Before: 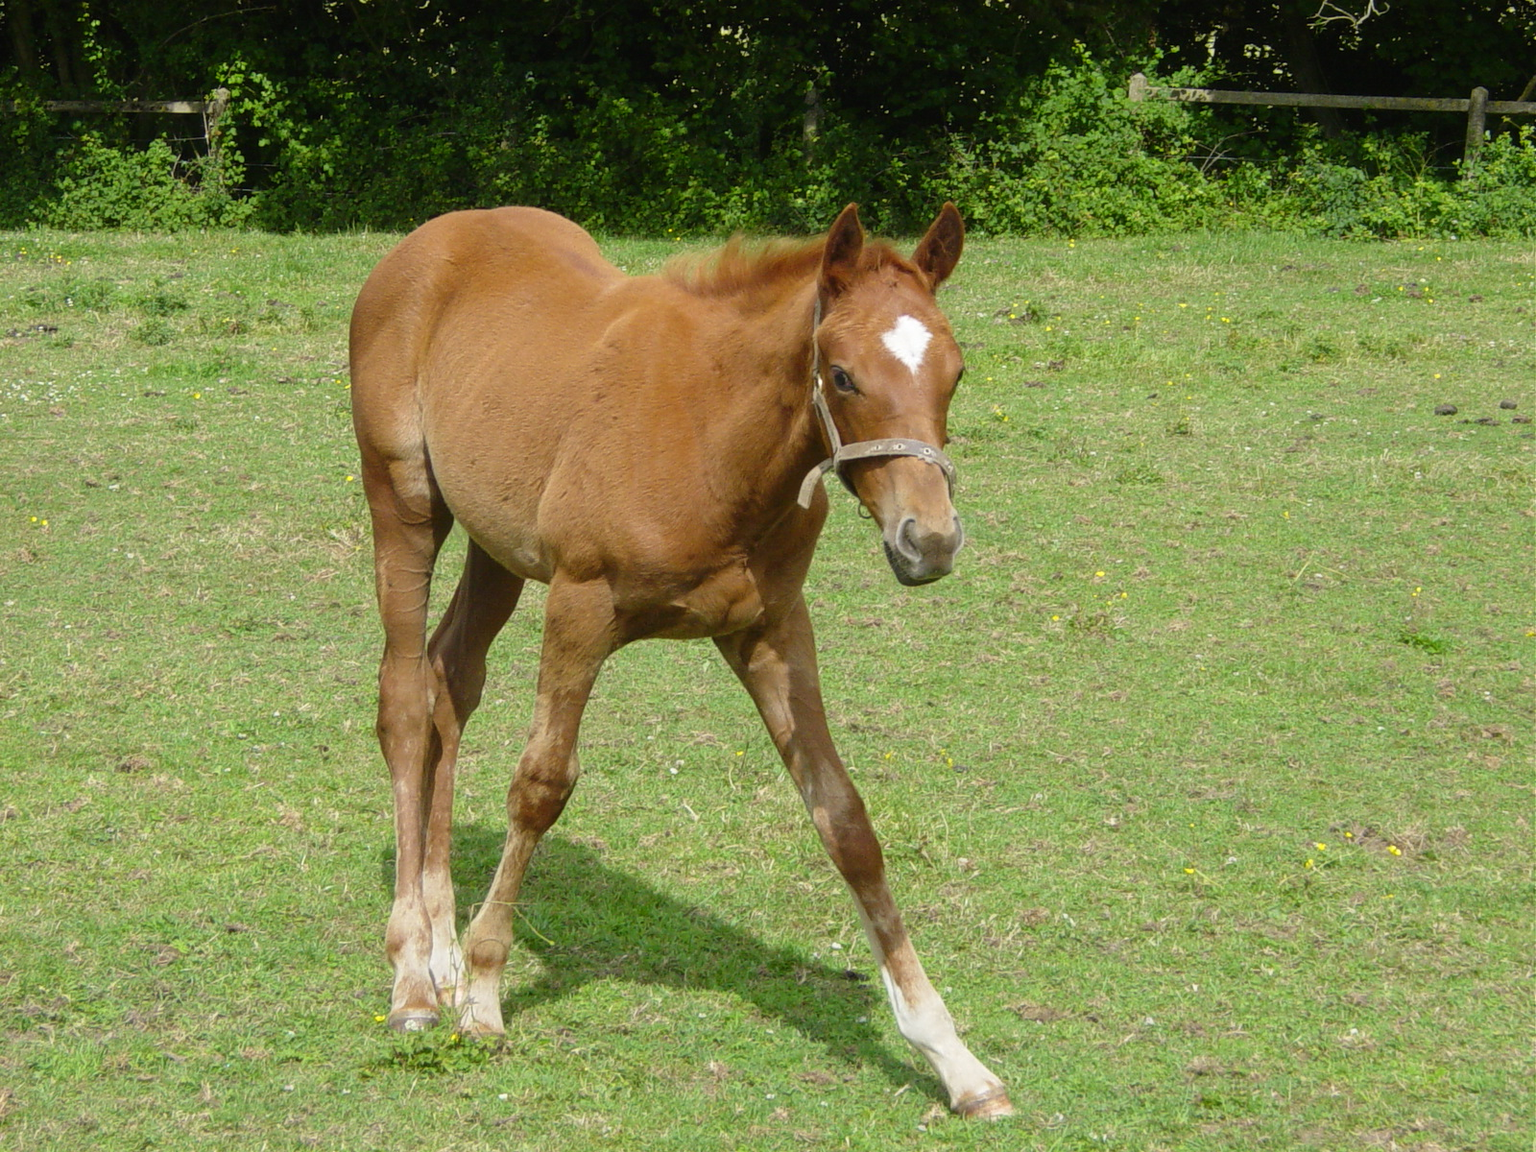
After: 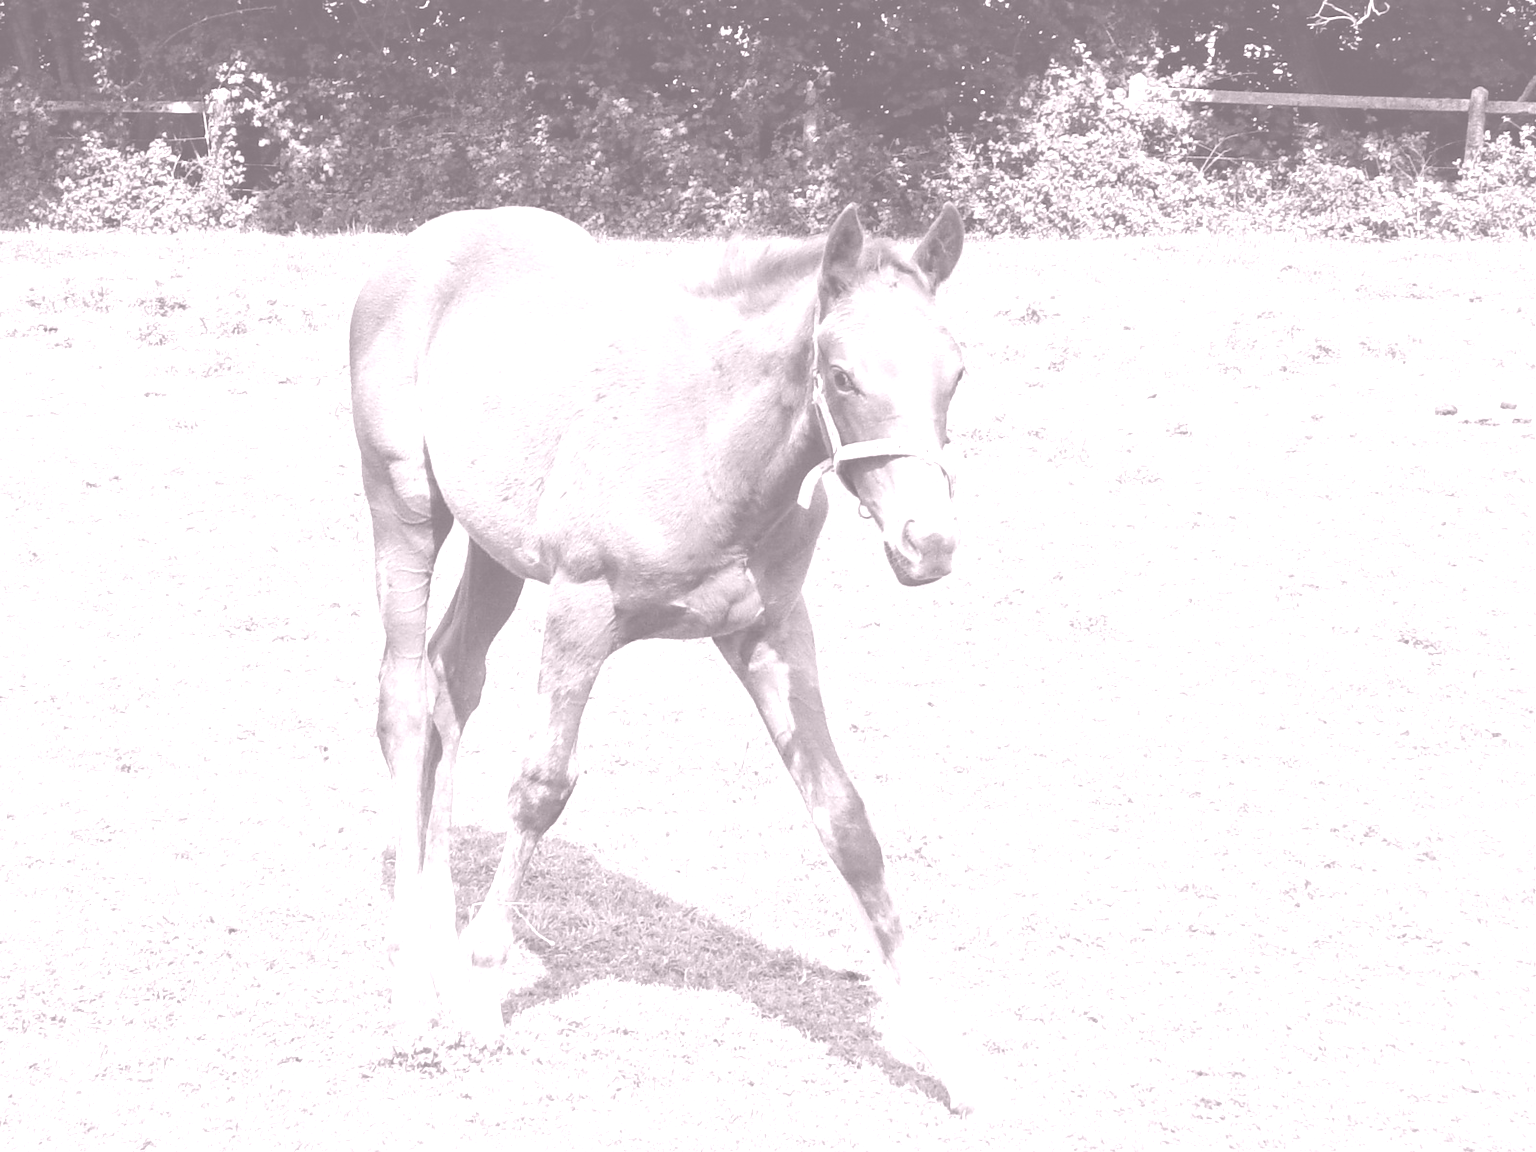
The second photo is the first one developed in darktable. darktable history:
local contrast: mode bilateral grid, contrast 20, coarseness 50, detail 120%, midtone range 0.2
colorize: hue 25.2°, saturation 83%, source mix 82%, lightness 79%, version 1
tone equalizer: -8 EV -0.417 EV, -7 EV -0.389 EV, -6 EV -0.333 EV, -5 EV -0.222 EV, -3 EV 0.222 EV, -2 EV 0.333 EV, -1 EV 0.389 EV, +0 EV 0.417 EV, edges refinement/feathering 500, mask exposure compensation -1.57 EV, preserve details no
